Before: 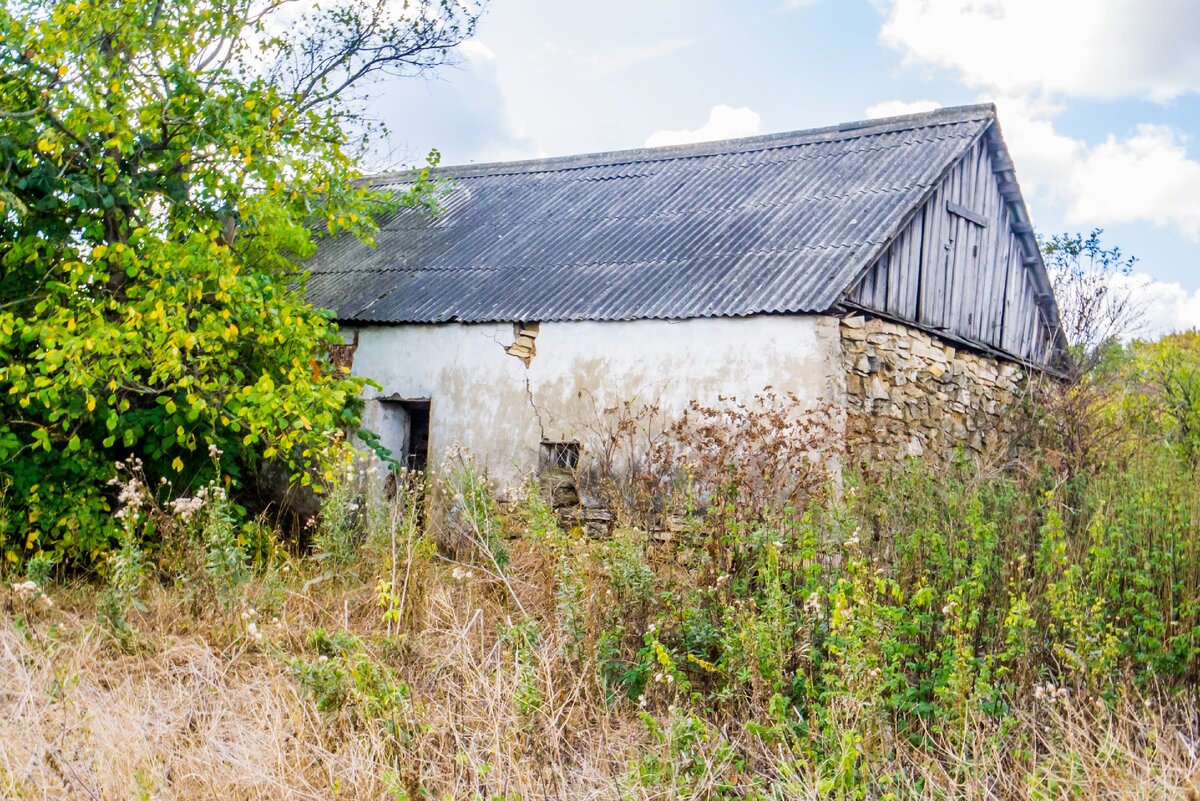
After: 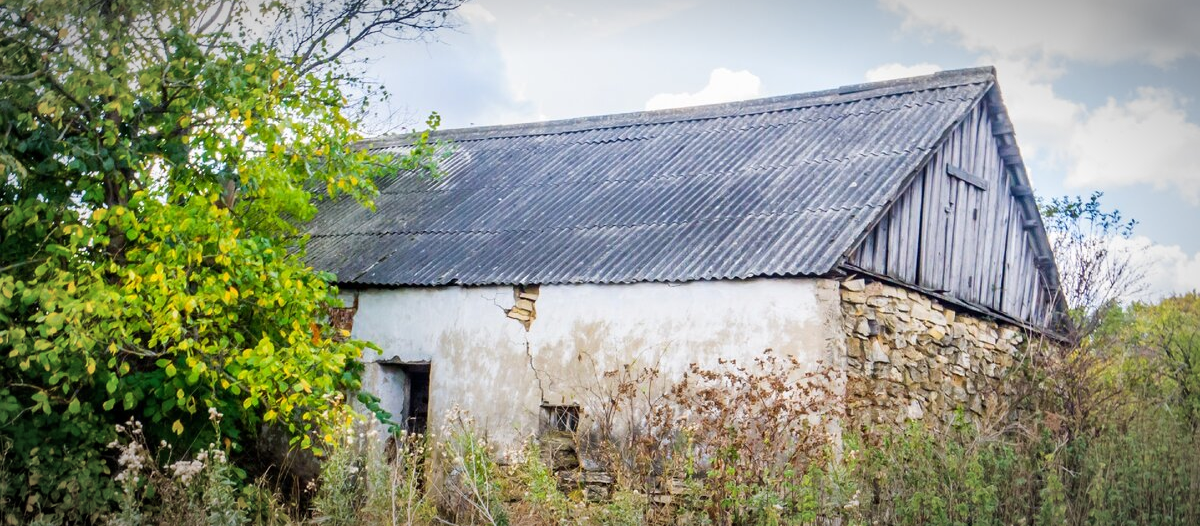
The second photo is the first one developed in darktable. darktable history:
crop and rotate: top 4.809%, bottom 29.464%
vignetting: brightness -0.575, automatic ratio true
color correction: highlights b* -0.027
